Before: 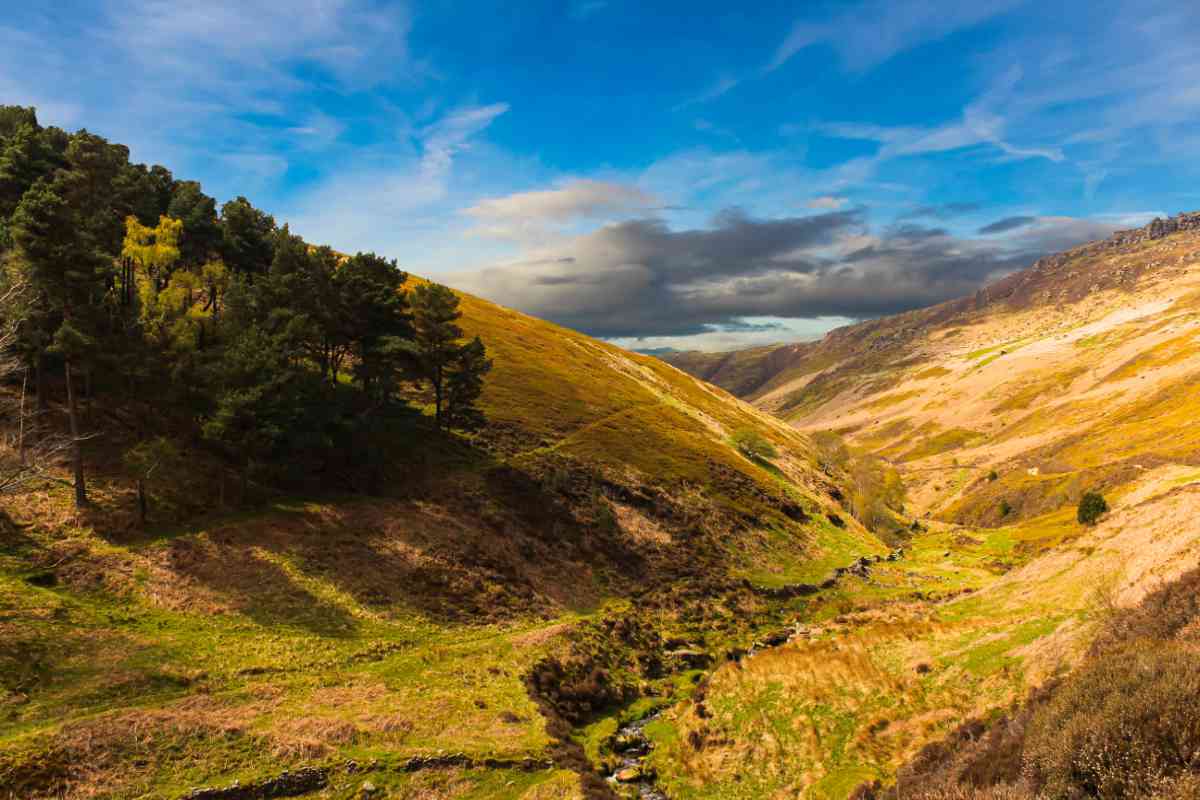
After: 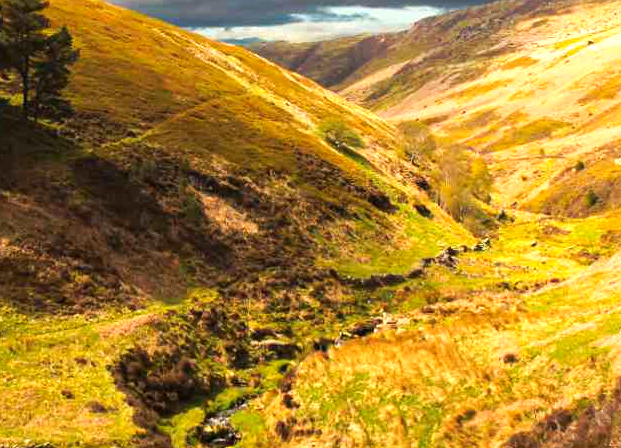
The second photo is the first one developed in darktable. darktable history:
crop: left 34.479%, top 38.822%, right 13.718%, bottom 5.172%
exposure: black level correction 0, exposure 0.7 EV, compensate exposure bias true, compensate highlight preservation false
tone curve: curves: ch0 [(0, 0) (0.003, 0.003) (0.011, 0.011) (0.025, 0.024) (0.044, 0.043) (0.069, 0.067) (0.1, 0.096) (0.136, 0.131) (0.177, 0.171) (0.224, 0.217) (0.277, 0.268) (0.335, 0.324) (0.399, 0.386) (0.468, 0.453) (0.543, 0.547) (0.623, 0.626) (0.709, 0.712) (0.801, 0.802) (0.898, 0.898) (1, 1)], preserve colors none
